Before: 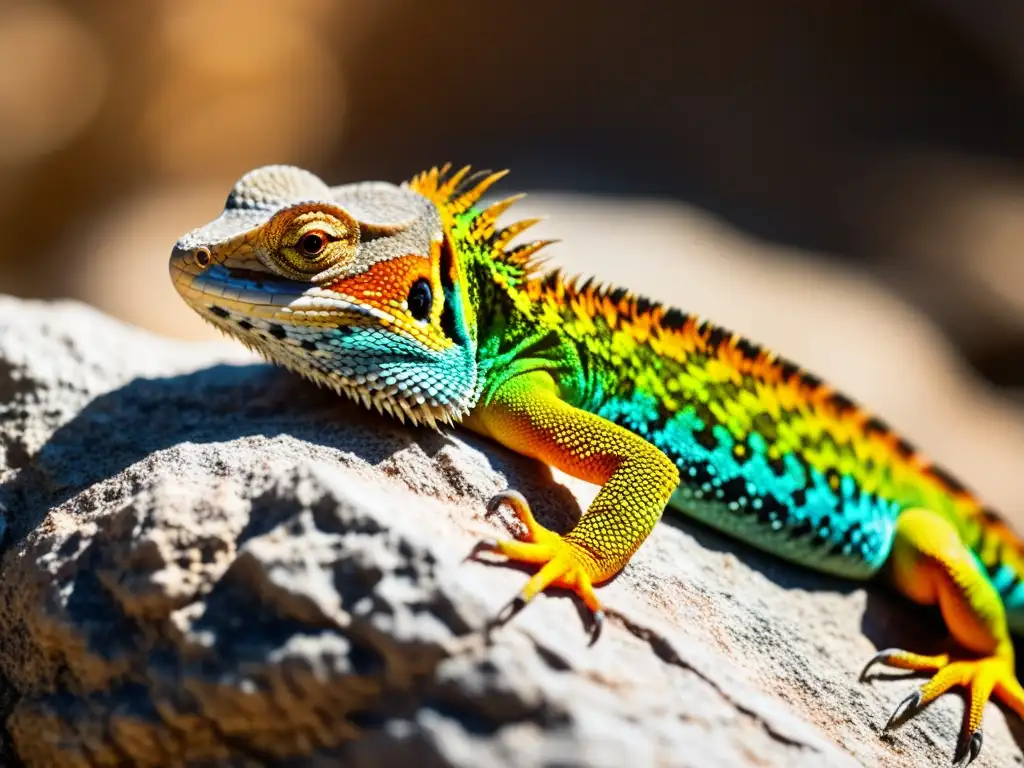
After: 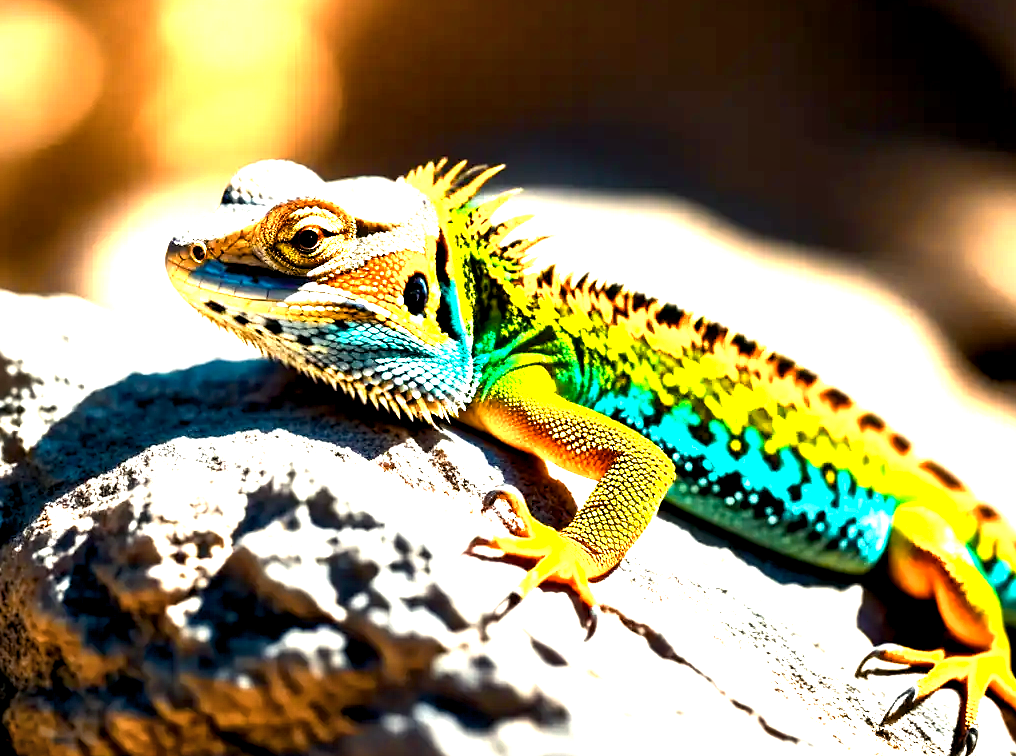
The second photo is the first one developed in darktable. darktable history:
color zones: curves: ch0 [(0.018, 0.548) (0.197, 0.654) (0.425, 0.447) (0.605, 0.658) (0.732, 0.579)]; ch1 [(0.105, 0.531) (0.224, 0.531) (0.386, 0.39) (0.618, 0.456) (0.732, 0.456) (0.956, 0.421)]; ch2 [(0.039, 0.583) (0.215, 0.465) (0.399, 0.544) (0.465, 0.548) (0.614, 0.447) (0.724, 0.43) (0.882, 0.623) (0.956, 0.632)]
crop: left 0.465%, top 0.698%, right 0.22%, bottom 0.646%
tone equalizer: mask exposure compensation -0.49 EV
sharpen: radius 1.041, threshold 0.99
color balance rgb: highlights gain › luminance 6.117%, highlights gain › chroma 2.623%, highlights gain › hue 93.06°, global offset › luminance -0.9%, perceptual saturation grading › global saturation 28.745%, perceptual saturation grading › mid-tones 12.267%, perceptual saturation grading › shadows 9.808%, perceptual brilliance grading › global brilliance -4.288%, perceptual brilliance grading › highlights 24.425%, perceptual brilliance grading › mid-tones 7.47%, perceptual brilliance grading › shadows -4.808%
shadows and highlights: shadows 20.47, highlights -19.83, highlights color adjustment 42.76%, soften with gaussian
exposure: exposure 0.604 EV, compensate highlight preservation false
